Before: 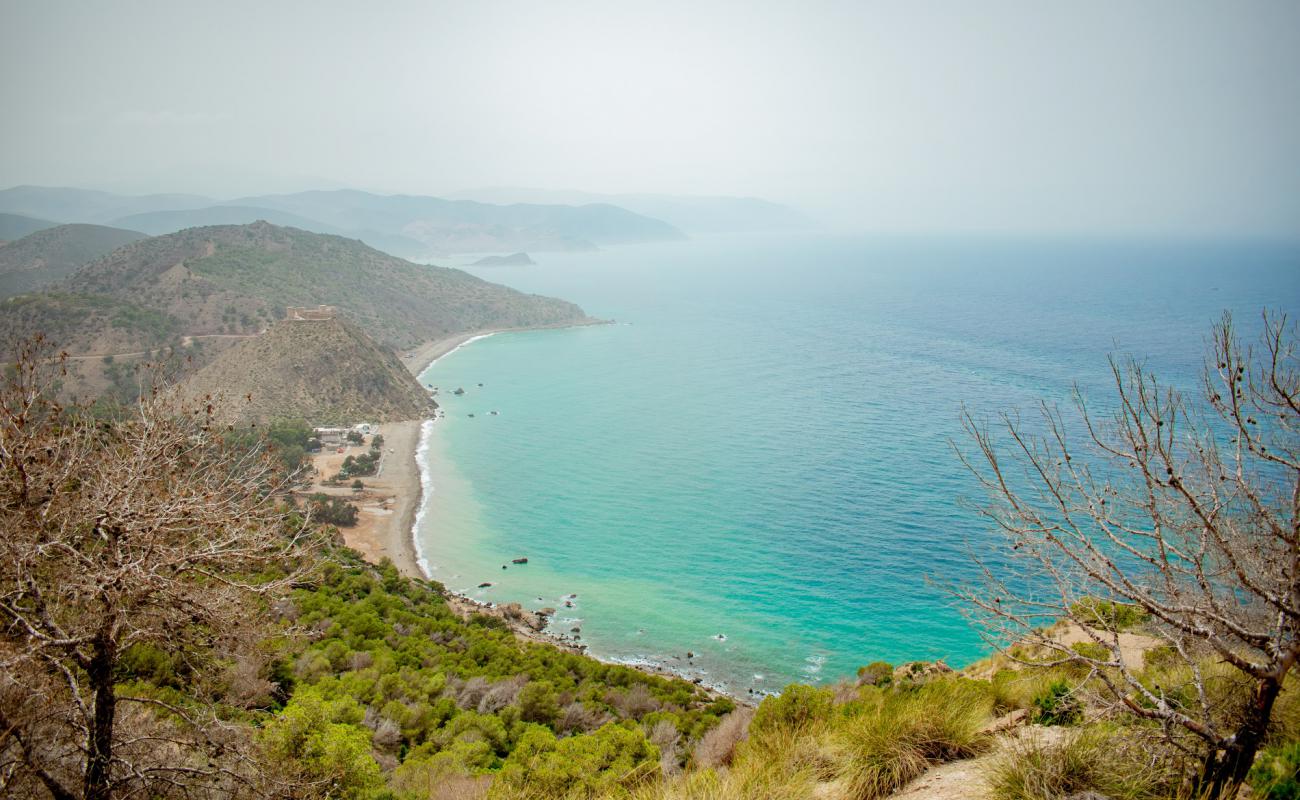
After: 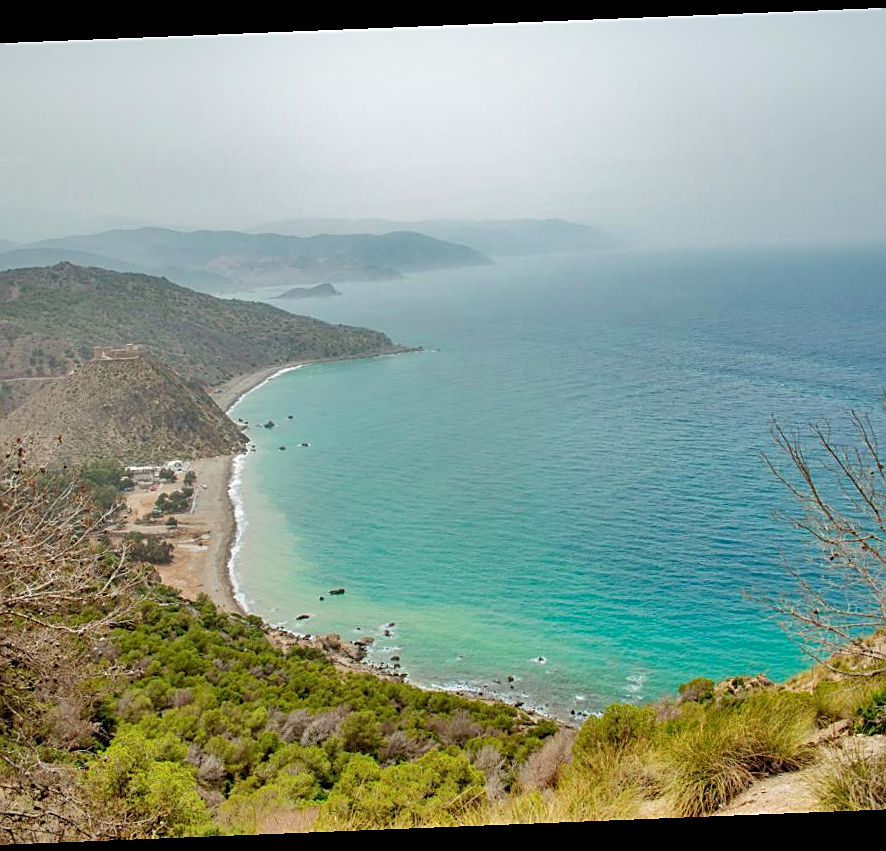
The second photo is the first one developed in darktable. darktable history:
rotate and perspective: rotation -2.29°, automatic cropping off
crop: left 15.419%, right 17.914%
sharpen: on, module defaults
shadows and highlights: white point adjustment 0.1, highlights -70, soften with gaussian
